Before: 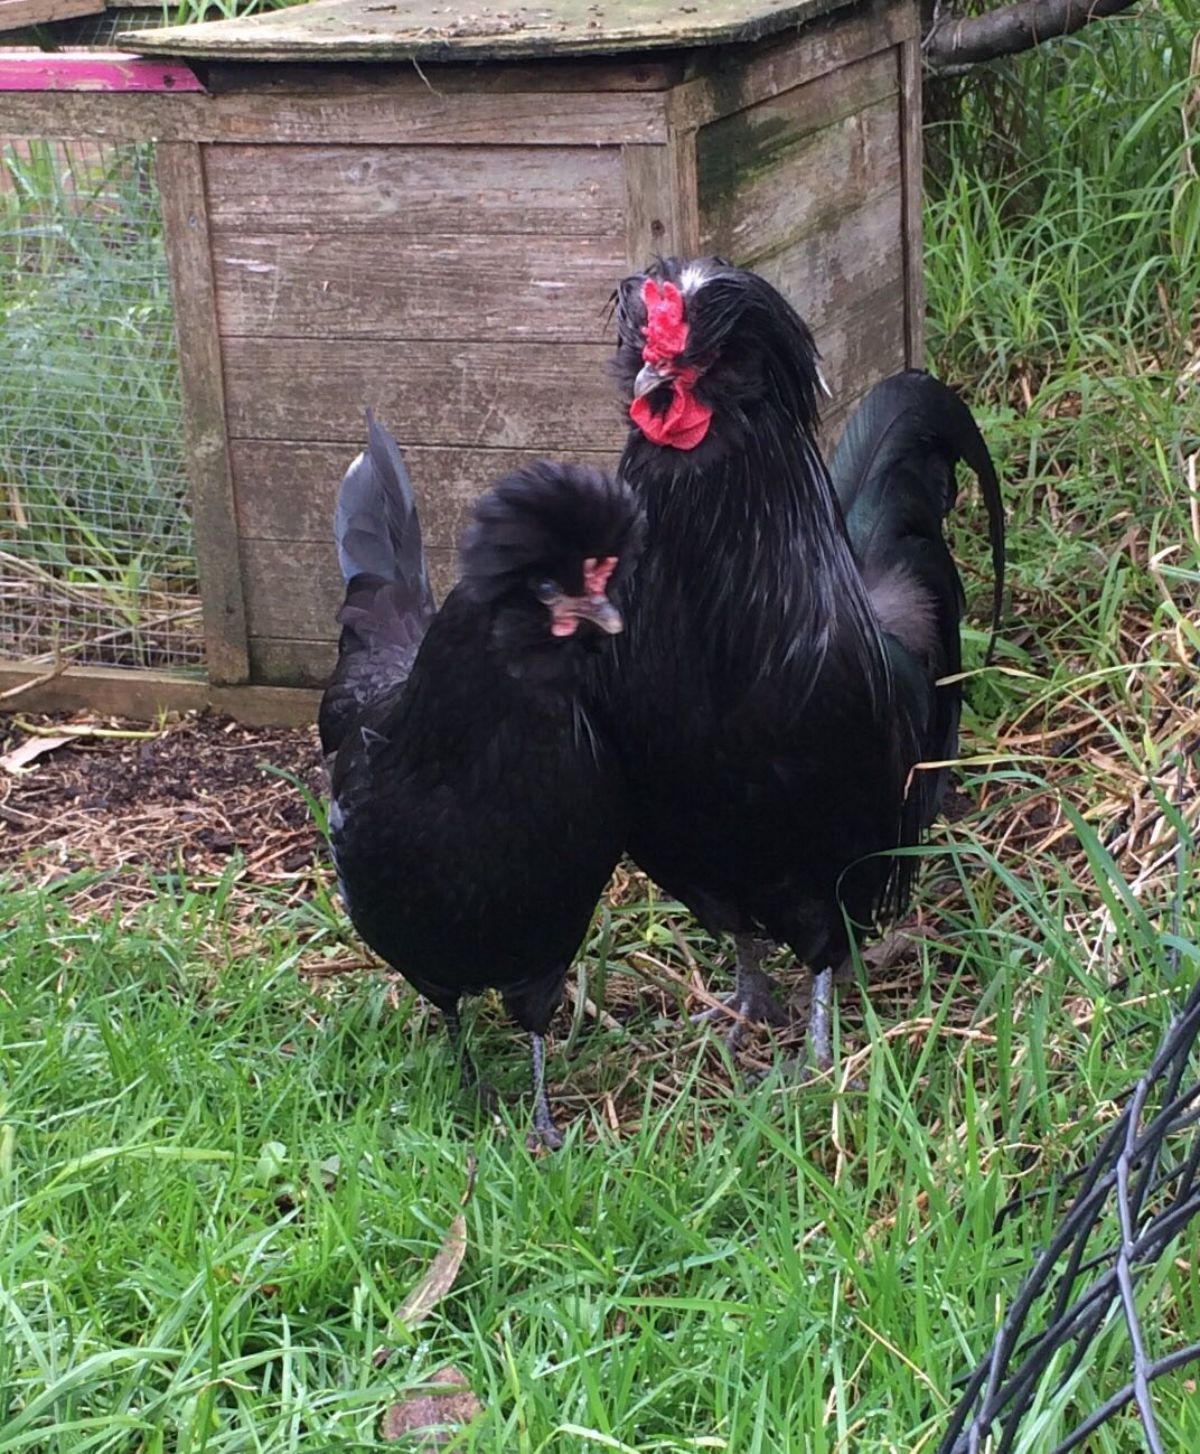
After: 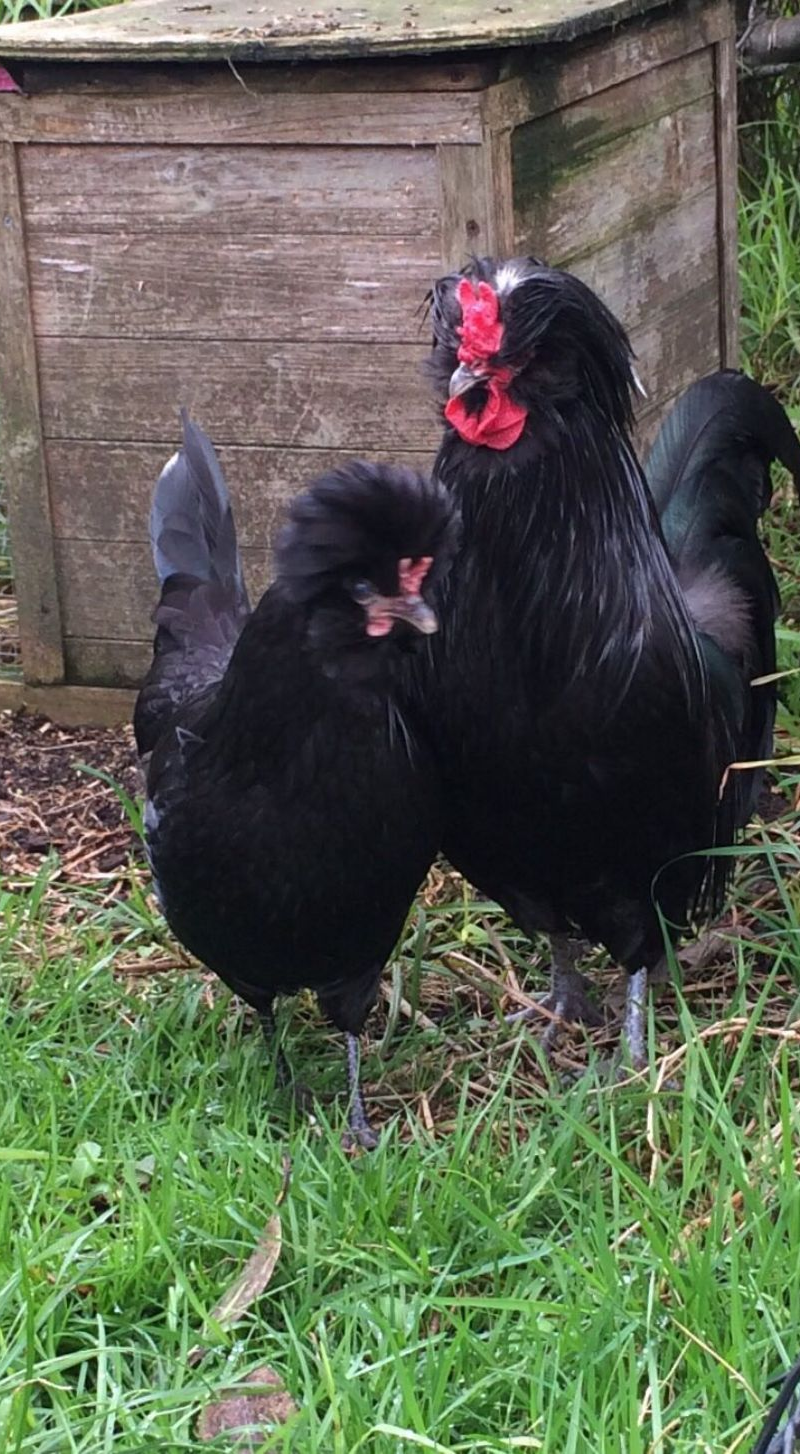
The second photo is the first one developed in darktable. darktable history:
crop: left 15.422%, right 17.882%
